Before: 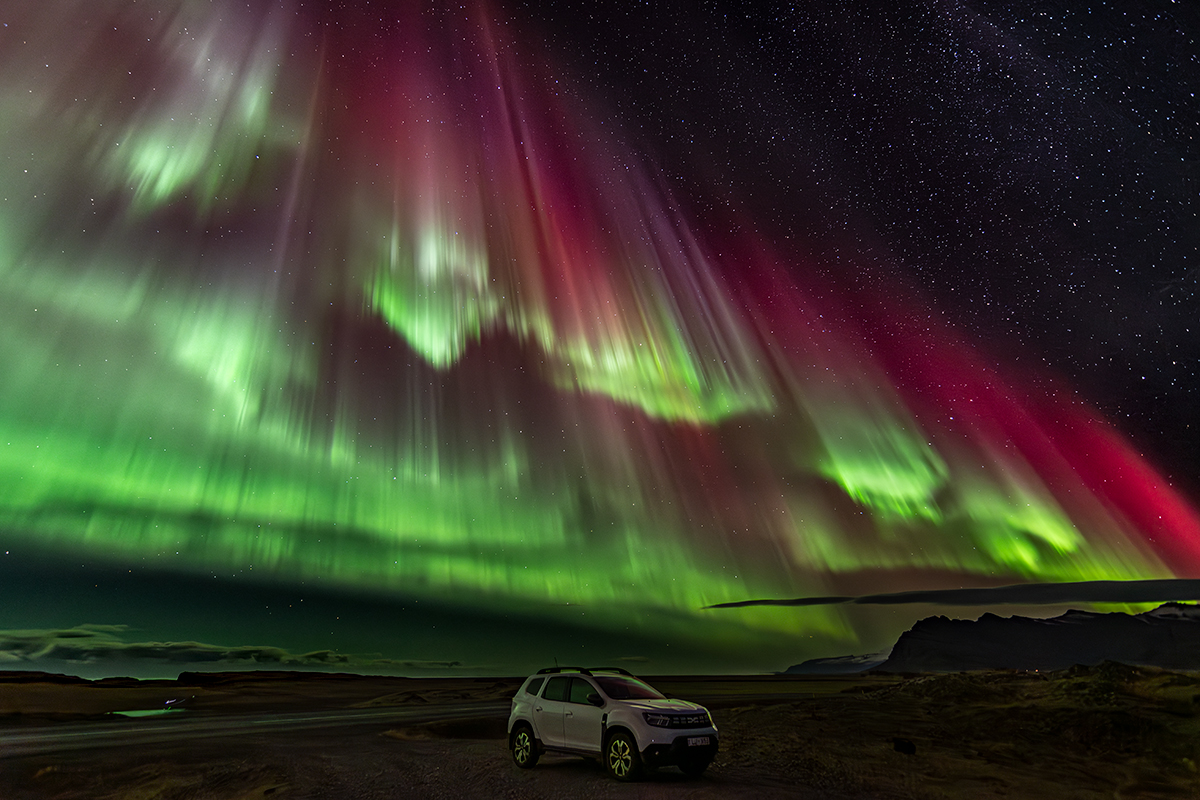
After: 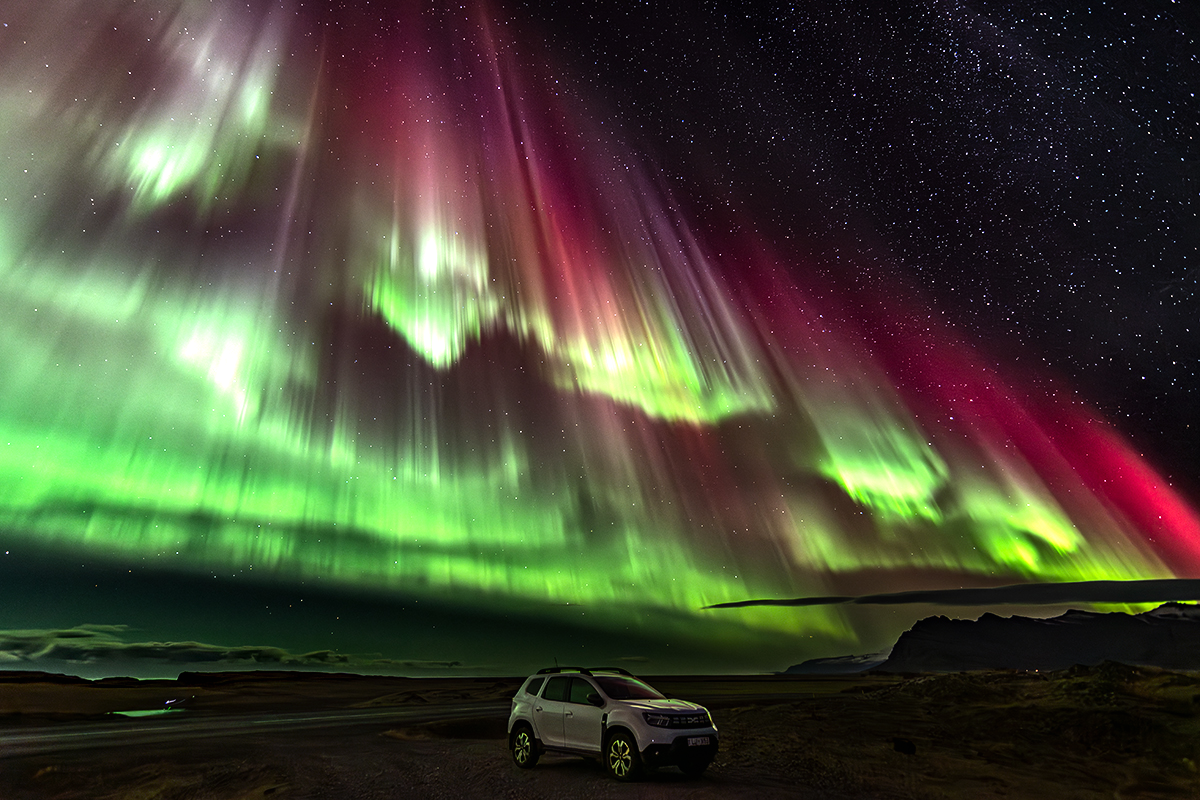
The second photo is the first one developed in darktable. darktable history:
exposure: black level correction 0, exposure 0.5 EV, compensate highlight preservation false
tone equalizer: -8 EV -0.75 EV, -7 EV -0.7 EV, -6 EV -0.6 EV, -5 EV -0.4 EV, -3 EV 0.4 EV, -2 EV 0.6 EV, -1 EV 0.7 EV, +0 EV 0.75 EV, edges refinement/feathering 500, mask exposure compensation -1.57 EV, preserve details no
